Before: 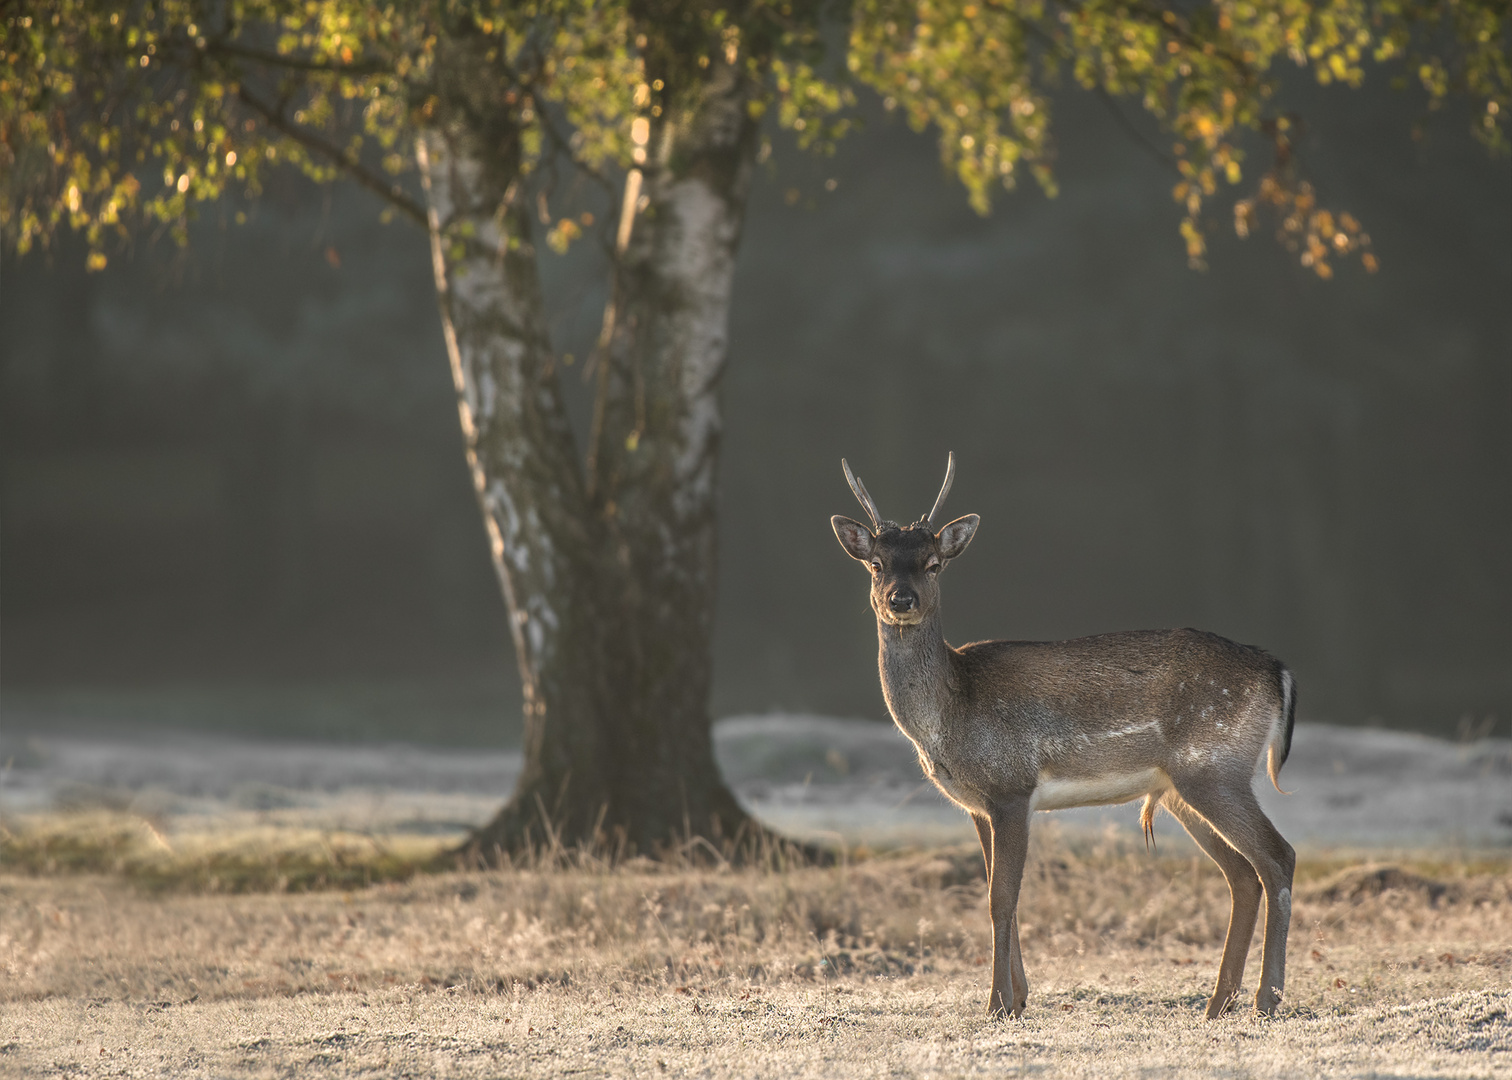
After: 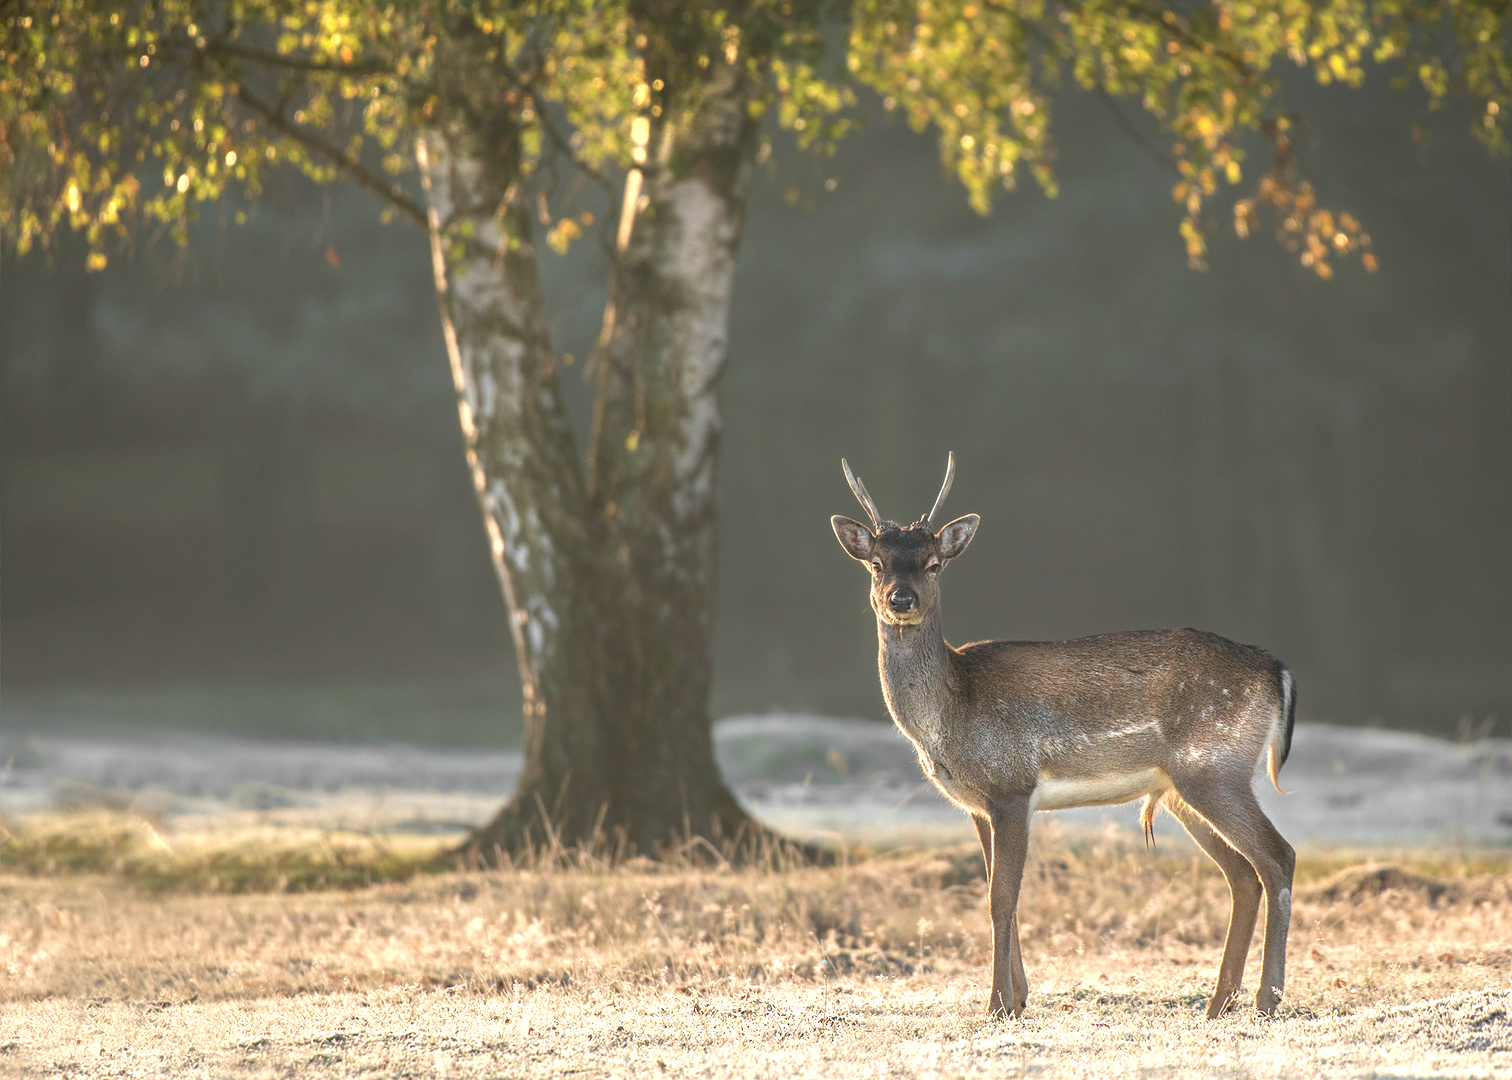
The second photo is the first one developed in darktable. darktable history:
velvia: on, module defaults
exposure: black level correction 0, exposure 0.702 EV, compensate highlight preservation false
